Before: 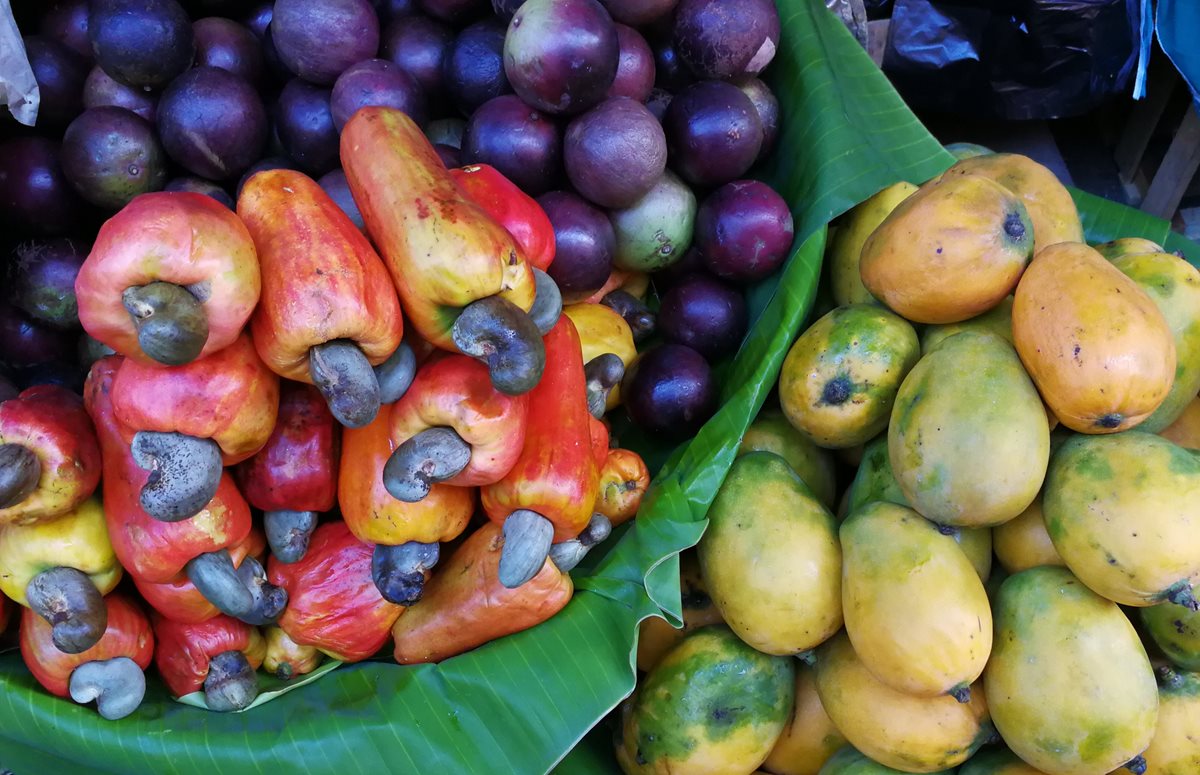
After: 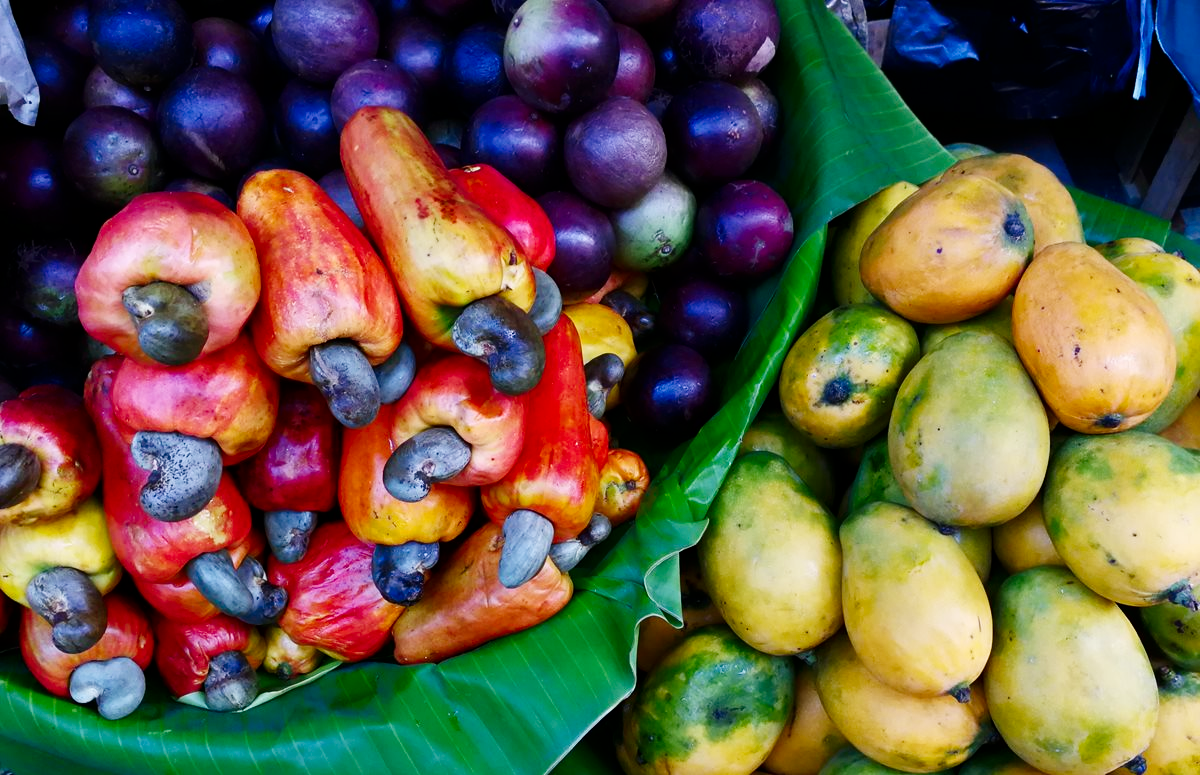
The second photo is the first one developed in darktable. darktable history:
tone curve: curves: ch0 [(0, 0) (0.004, 0.001) (0.133, 0.112) (0.325, 0.362) (0.832, 0.893) (1, 1)], preserve colors none
contrast brightness saturation: contrast 0.068, brightness -0.13, saturation 0.05
